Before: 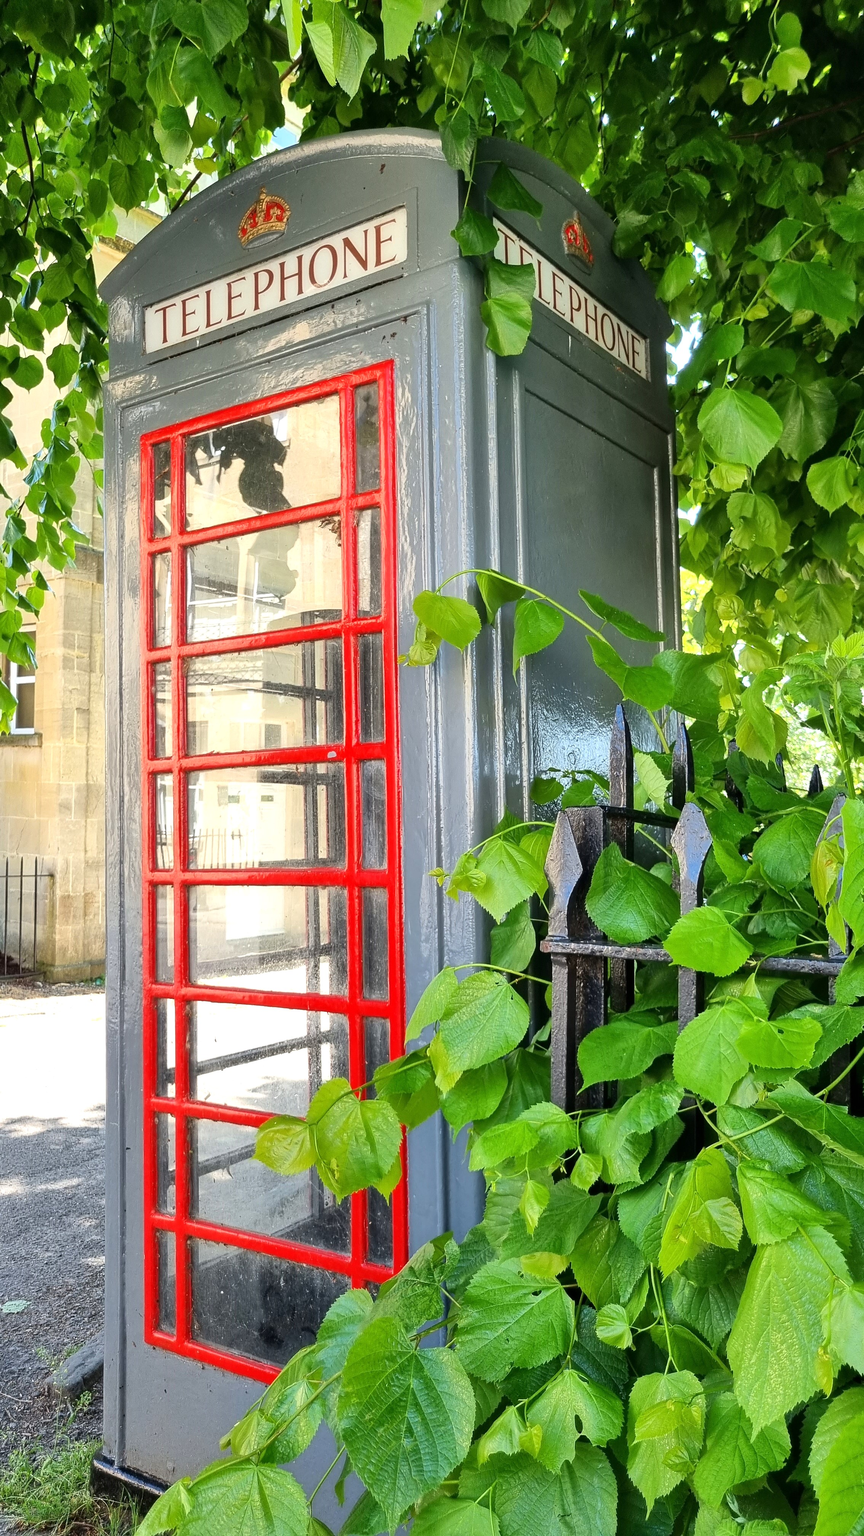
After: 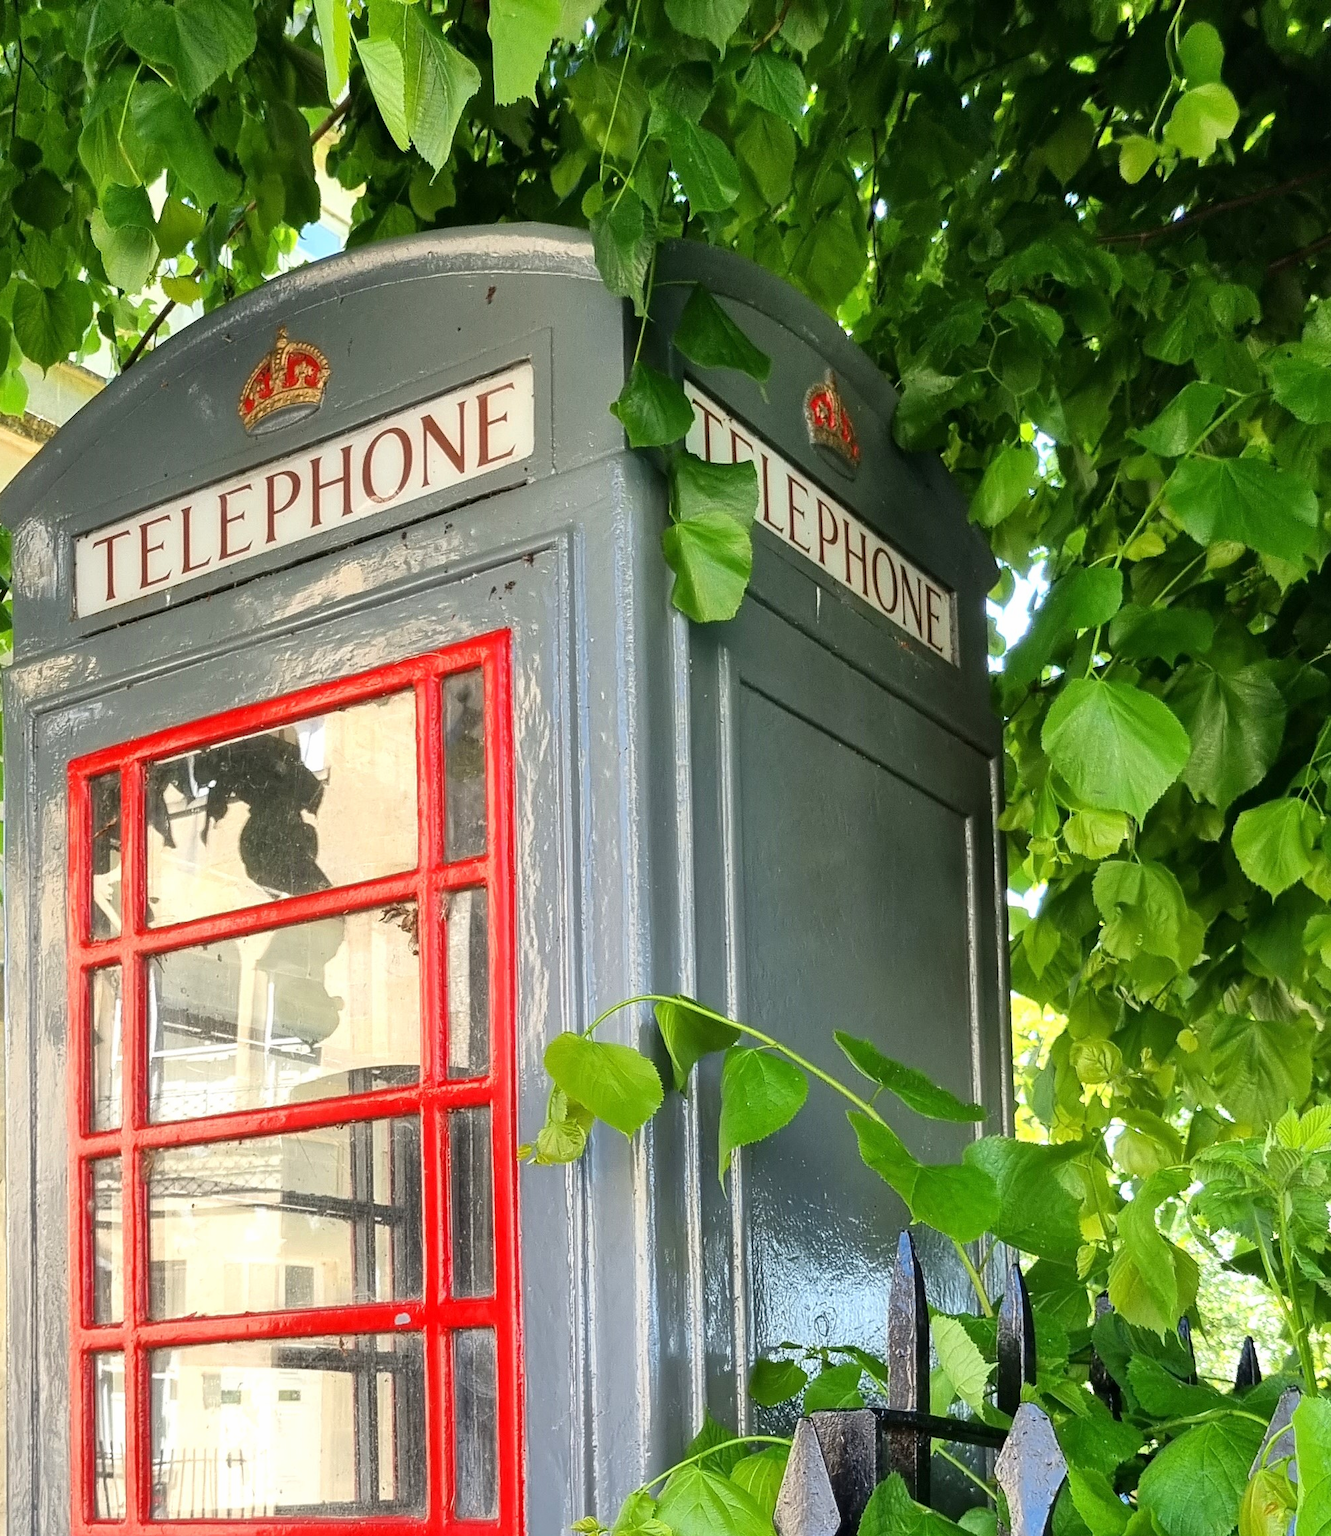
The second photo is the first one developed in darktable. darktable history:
exposure: exposure -0.01 EV, compensate highlight preservation false
crop and rotate: left 11.812%, bottom 42.776%
